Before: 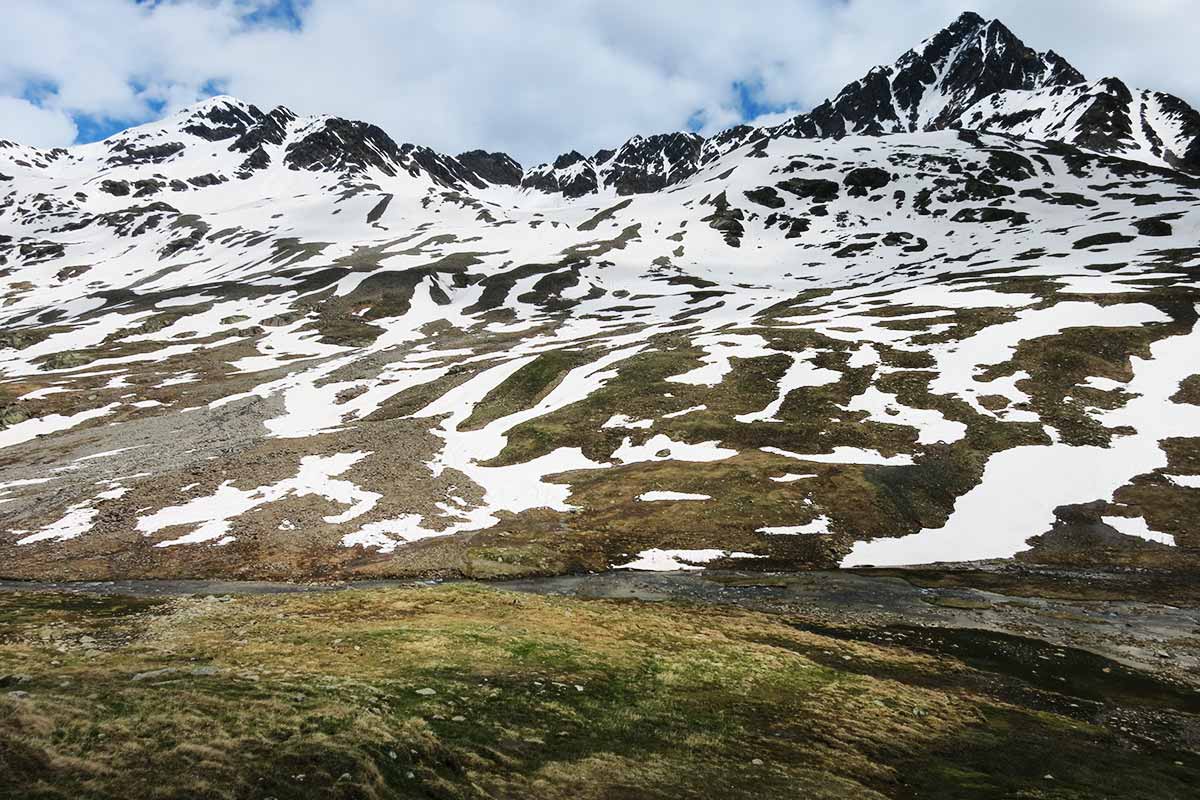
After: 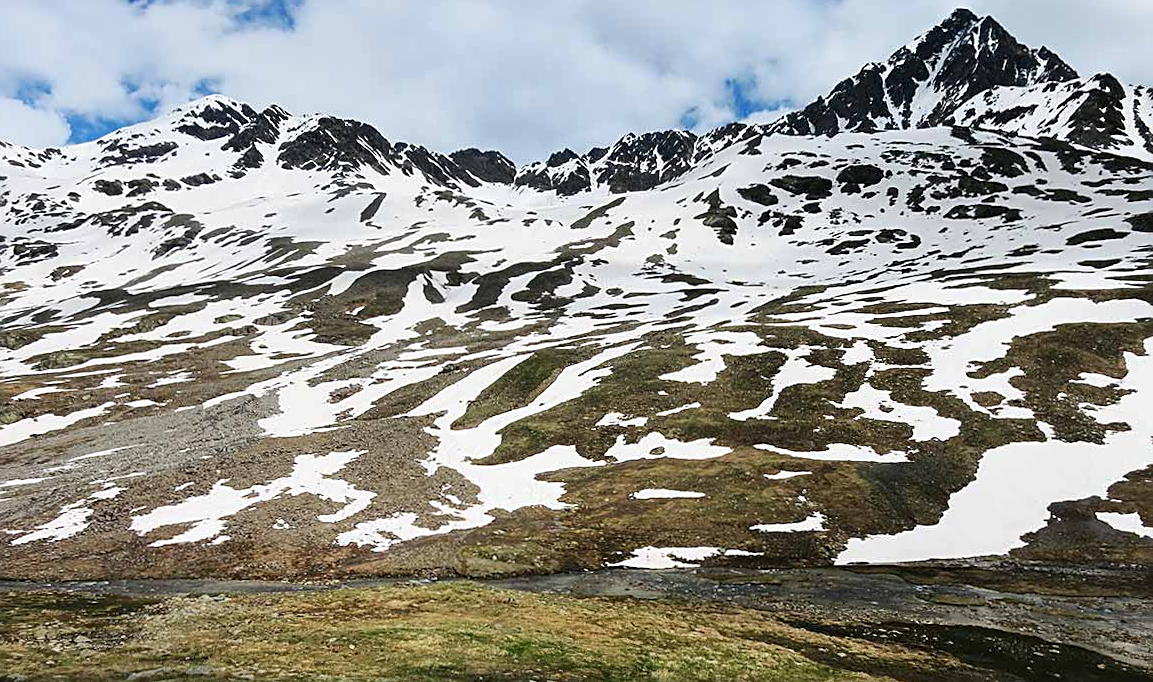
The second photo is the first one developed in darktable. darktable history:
exposure: compensate highlight preservation false
crop and rotate: angle 0.2°, left 0.275%, right 3.127%, bottom 14.18%
sharpen: on, module defaults
